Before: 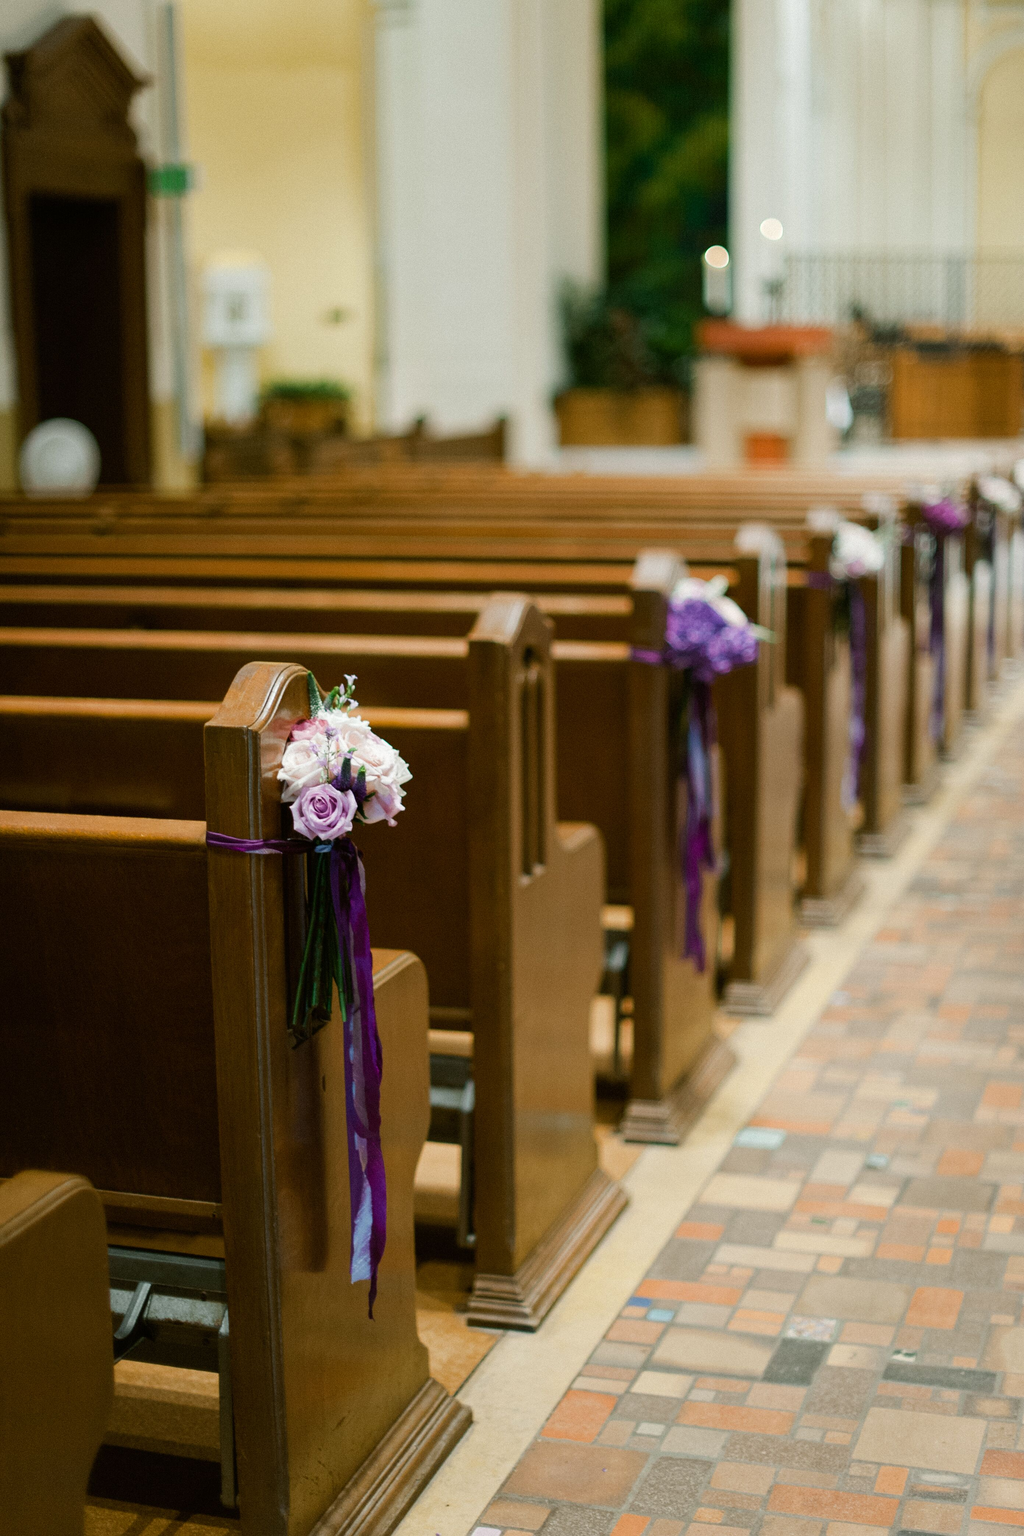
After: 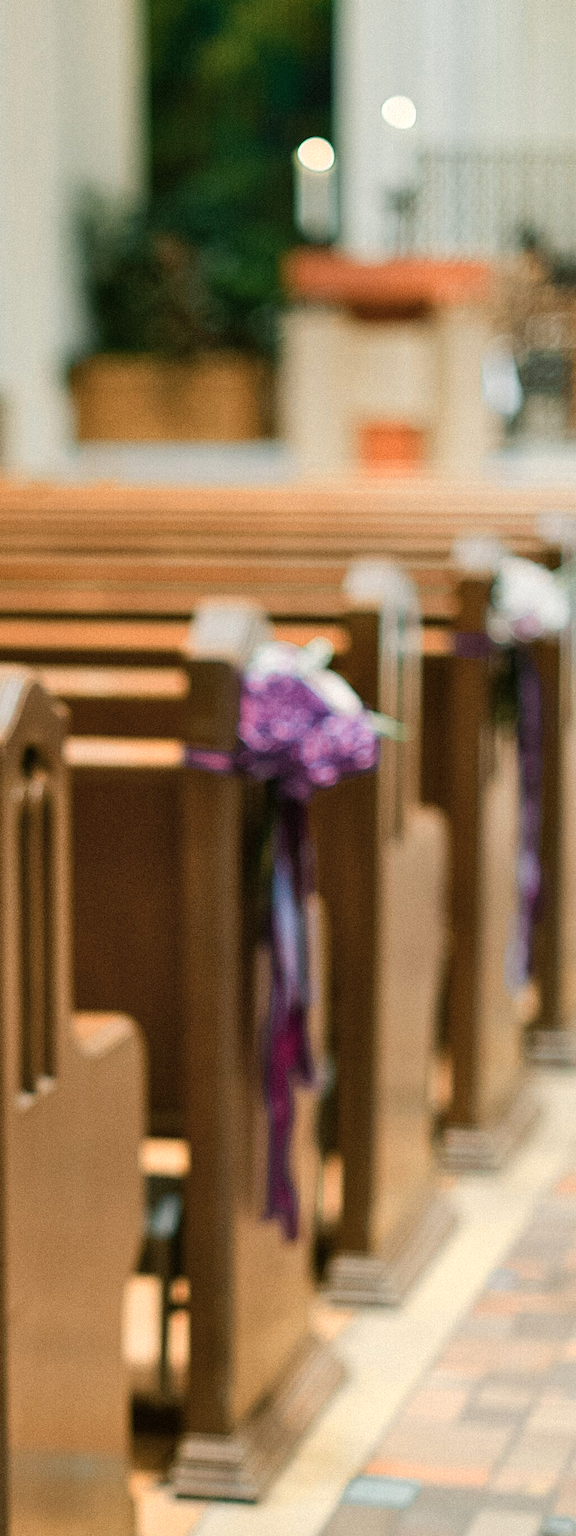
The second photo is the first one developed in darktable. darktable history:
crop and rotate: left 49.704%, top 10.118%, right 13.208%, bottom 23.992%
shadows and highlights: shadows 36.64, highlights -27.08, soften with gaussian
color zones: curves: ch0 [(0.018, 0.548) (0.224, 0.64) (0.425, 0.447) (0.675, 0.575) (0.732, 0.579)]; ch1 [(0.066, 0.487) (0.25, 0.5) (0.404, 0.43) (0.75, 0.421) (0.956, 0.421)]; ch2 [(0.044, 0.561) (0.215, 0.465) (0.399, 0.544) (0.465, 0.548) (0.614, 0.447) (0.724, 0.43) (0.882, 0.623) (0.956, 0.632)]
